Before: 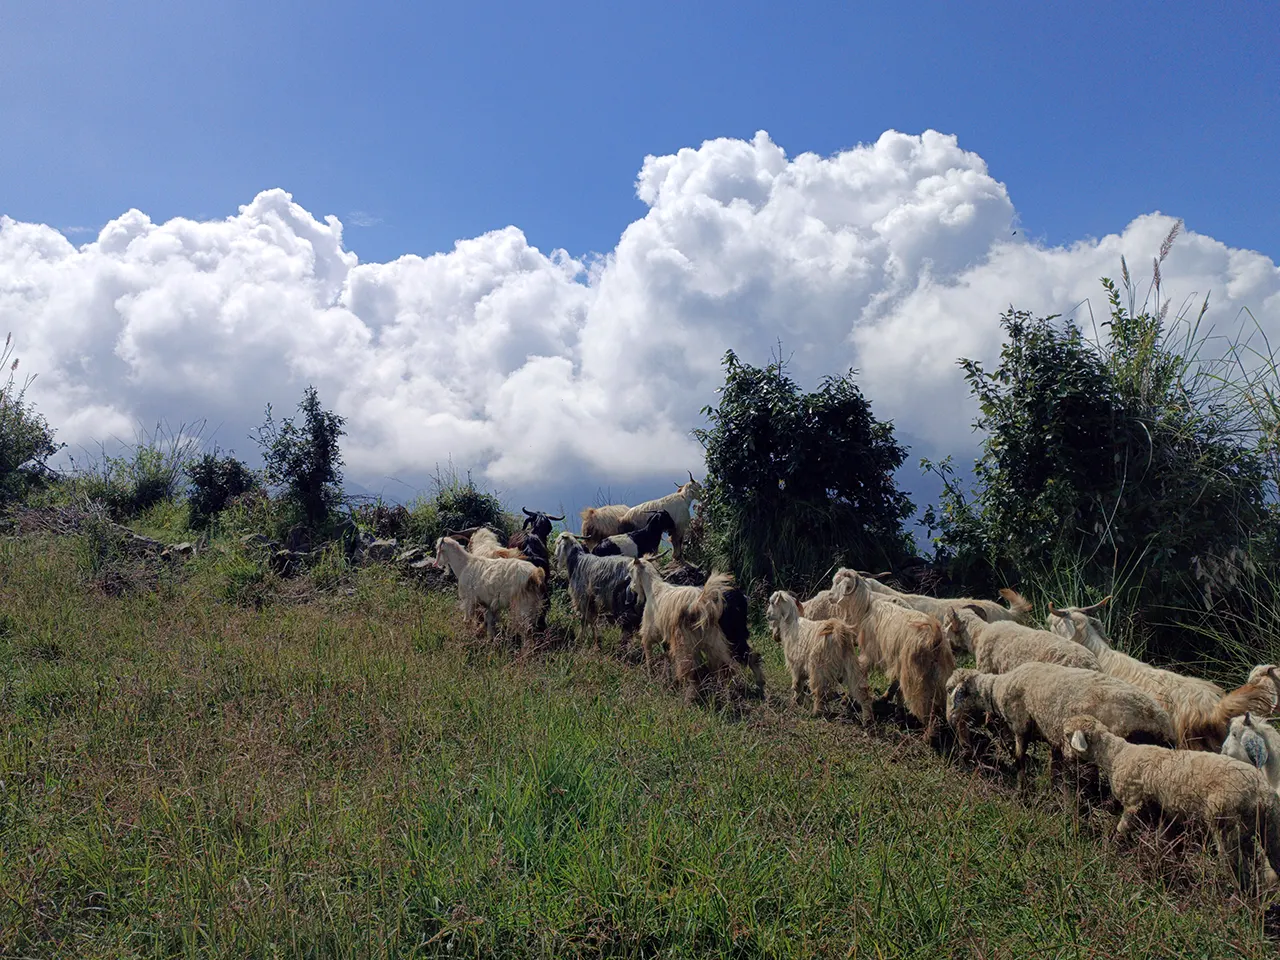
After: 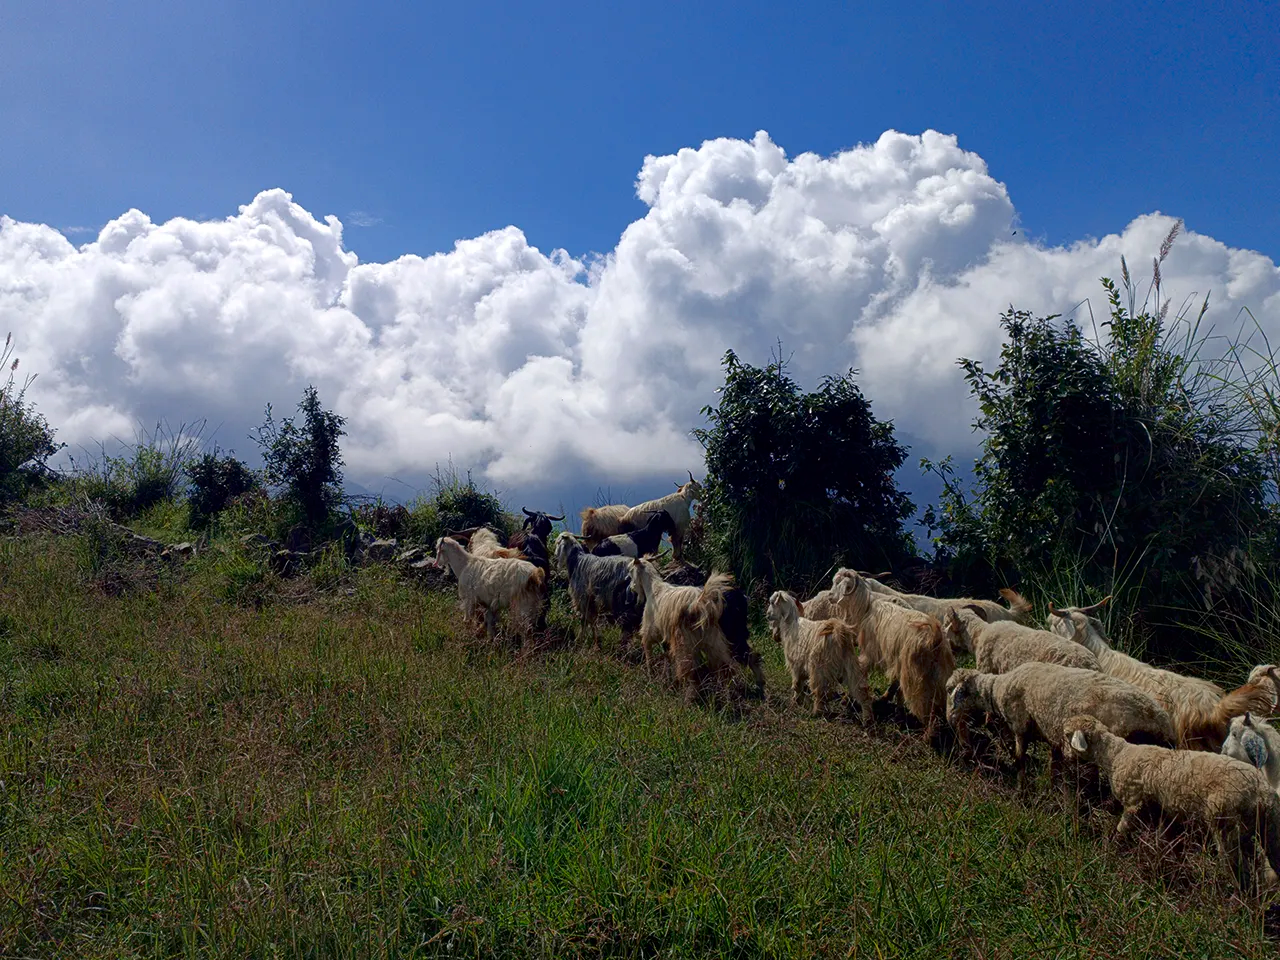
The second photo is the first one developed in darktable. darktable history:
contrast brightness saturation: contrast 0.067, brightness -0.153, saturation 0.11
